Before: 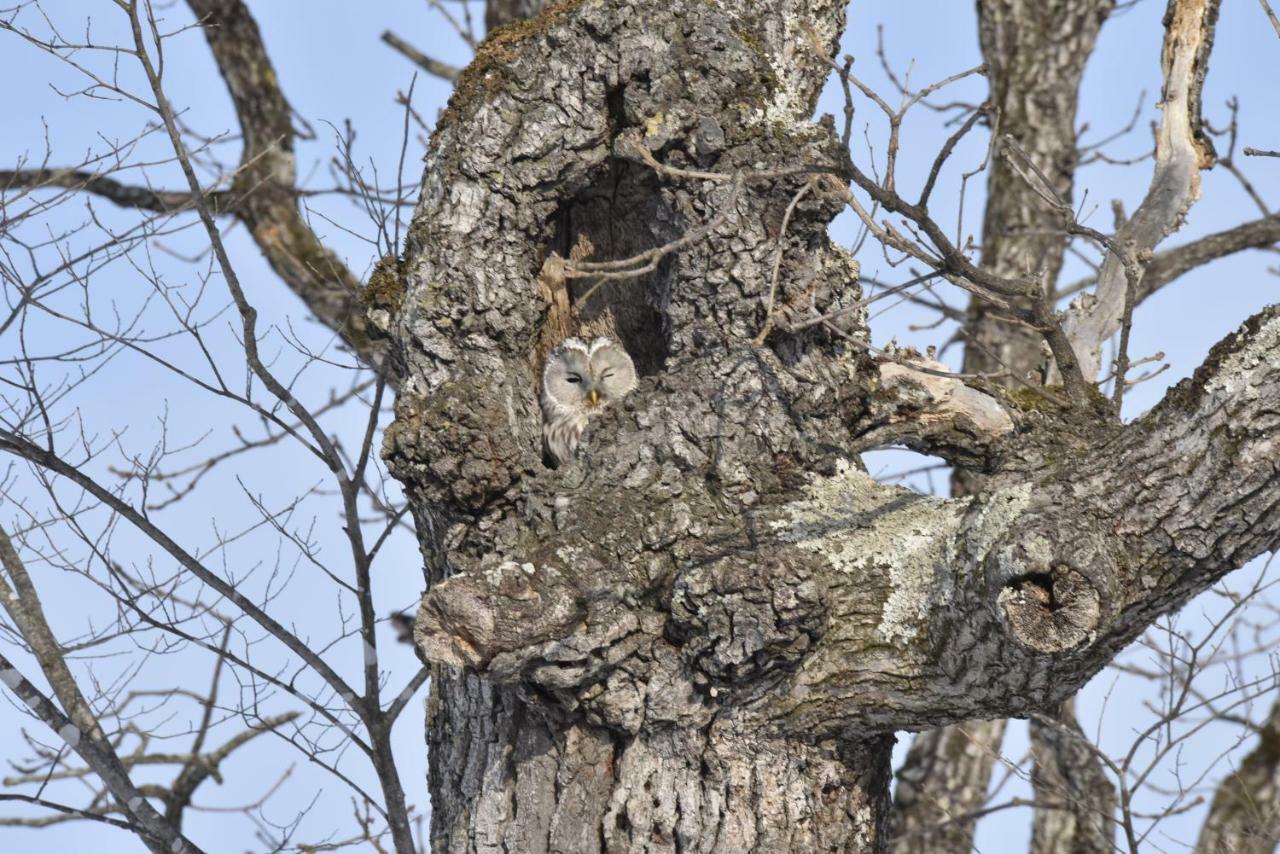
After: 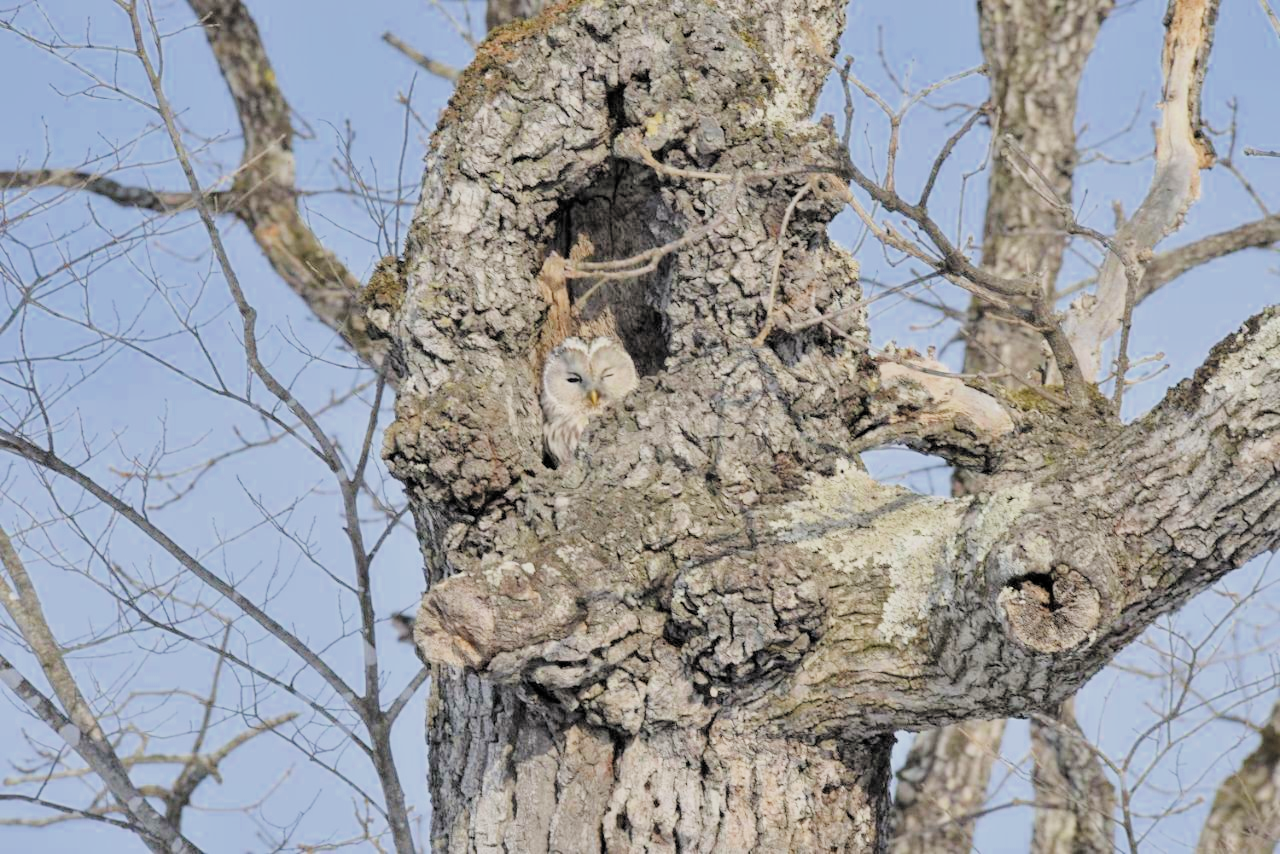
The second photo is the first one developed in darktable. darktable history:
exposure: exposure 1.089 EV, compensate exposure bias true, compensate highlight preservation false
filmic rgb: middle gray luminance 3.67%, black relative exposure -5.93 EV, white relative exposure 6.35 EV, dynamic range scaling 22.23%, target black luminance 0%, hardness 2.29, latitude 46.17%, contrast 0.775, highlights saturation mix 99.76%, shadows ↔ highlights balance 0.072%
tone equalizer: -8 EV -0.449 EV, -7 EV -0.406 EV, -6 EV -0.327 EV, -5 EV -0.253 EV, -3 EV 0.2 EV, -2 EV 0.308 EV, -1 EV 0.367 EV, +0 EV 0.398 EV, edges refinement/feathering 500, mask exposure compensation -1.57 EV, preserve details no
